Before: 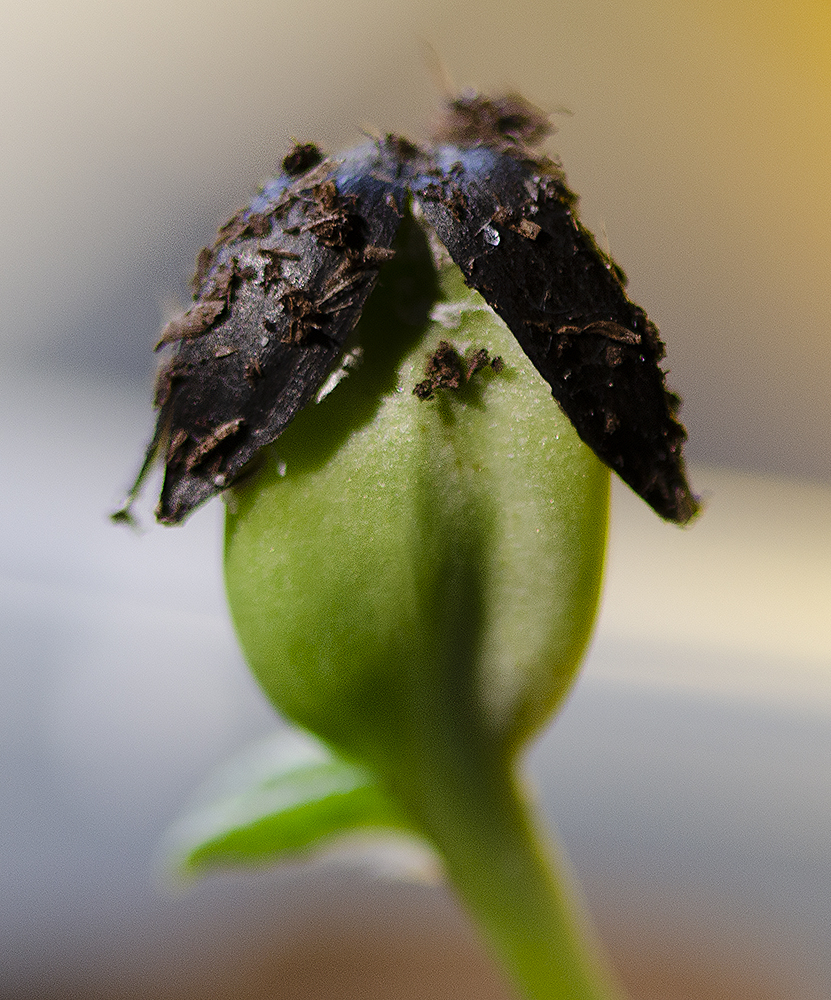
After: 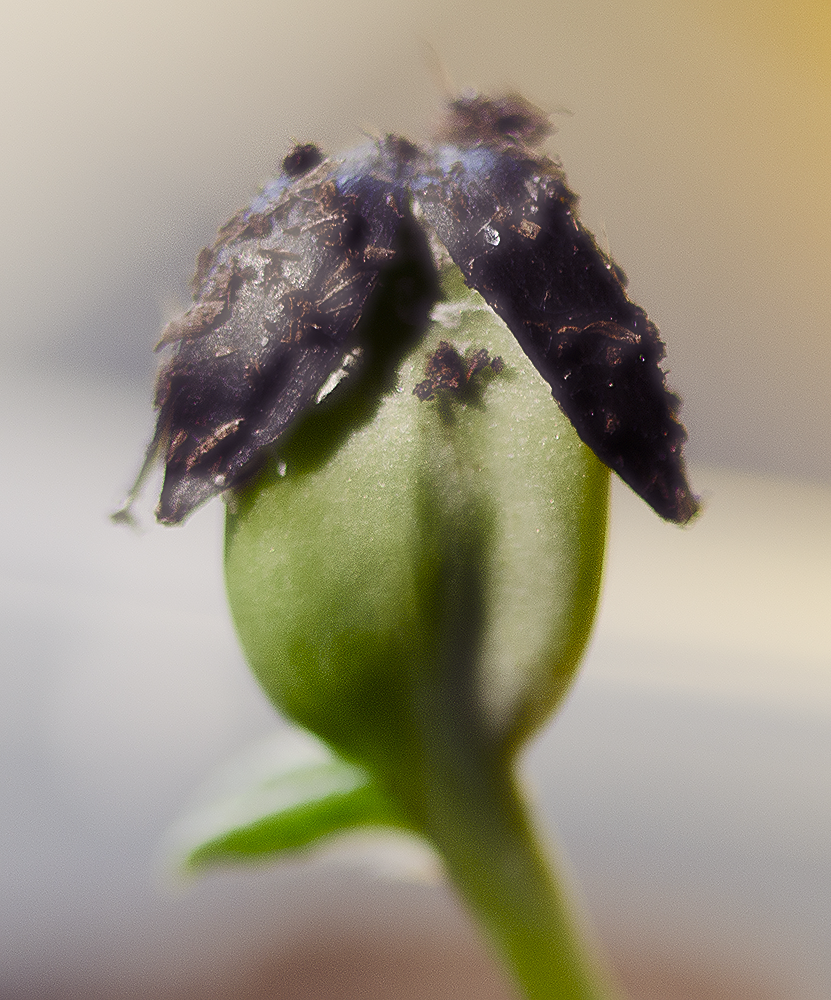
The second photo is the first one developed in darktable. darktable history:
sharpen: on, module defaults
color balance rgb: shadows lift › luminance -21.905%, shadows lift › chroma 9.316%, shadows lift › hue 282.65°, perceptual saturation grading › global saturation 9.363%, perceptual saturation grading › highlights -13.035%, perceptual saturation grading › mid-tones 14.142%, perceptual saturation grading › shadows 23.435%, global vibrance 7.032%, saturation formula JzAzBz (2021)
haze removal: strength -0.887, distance 0.225, adaptive false
